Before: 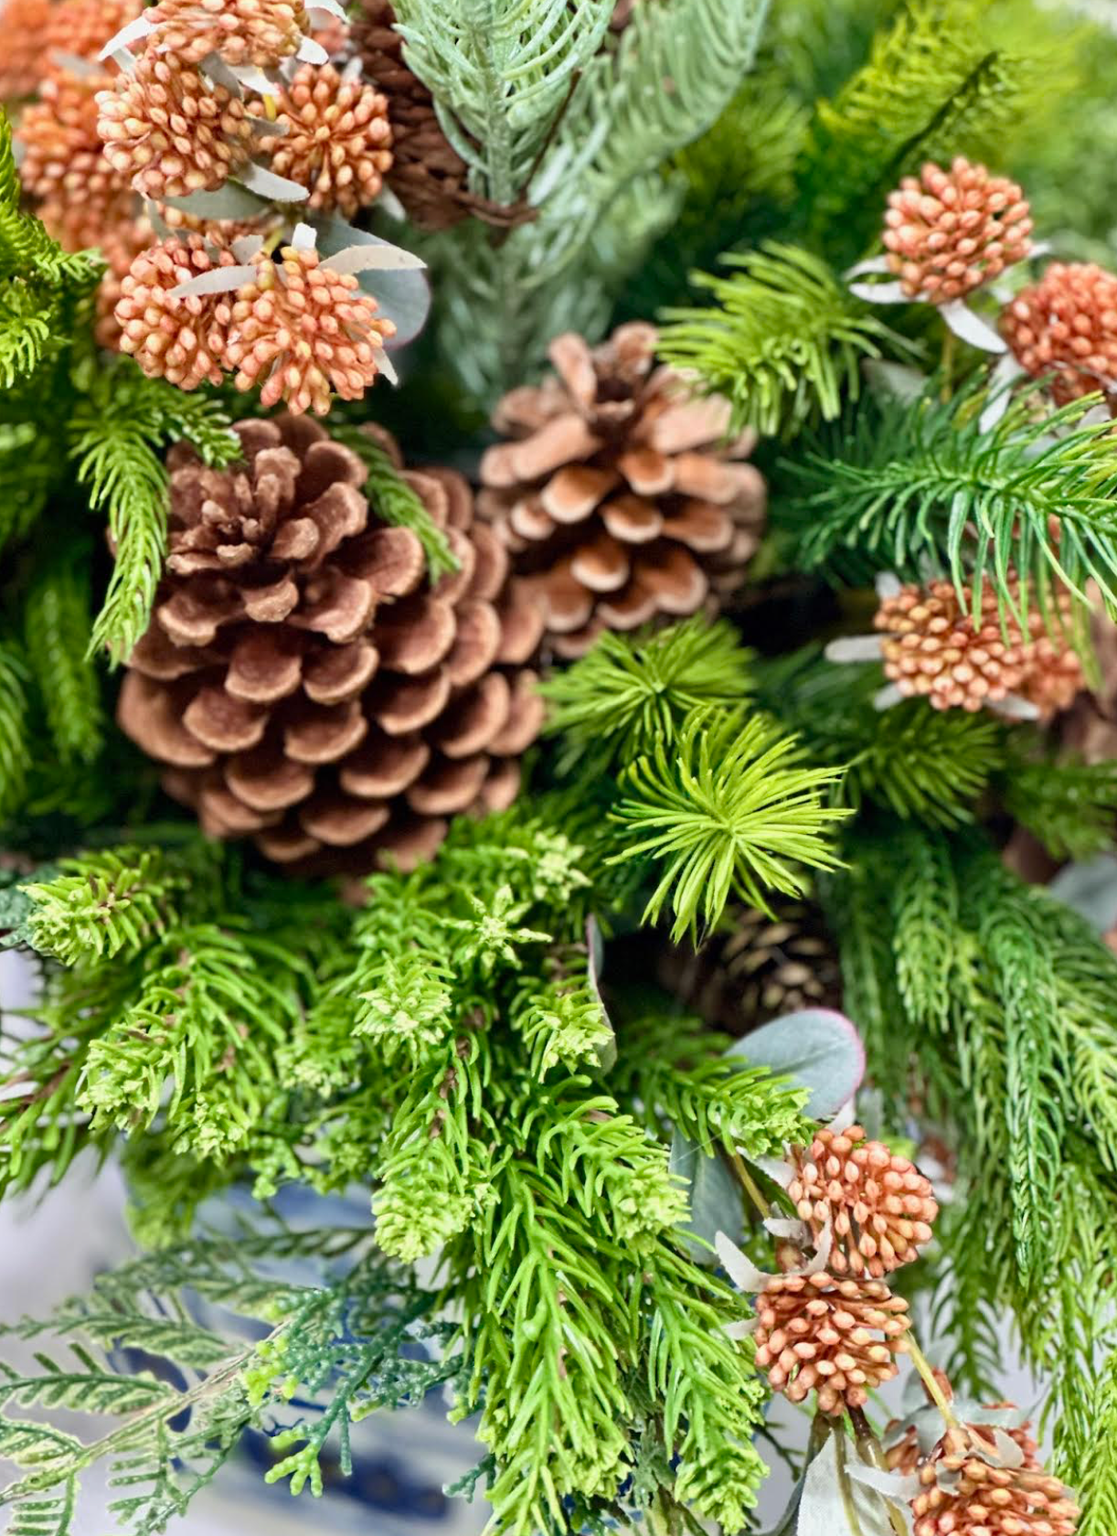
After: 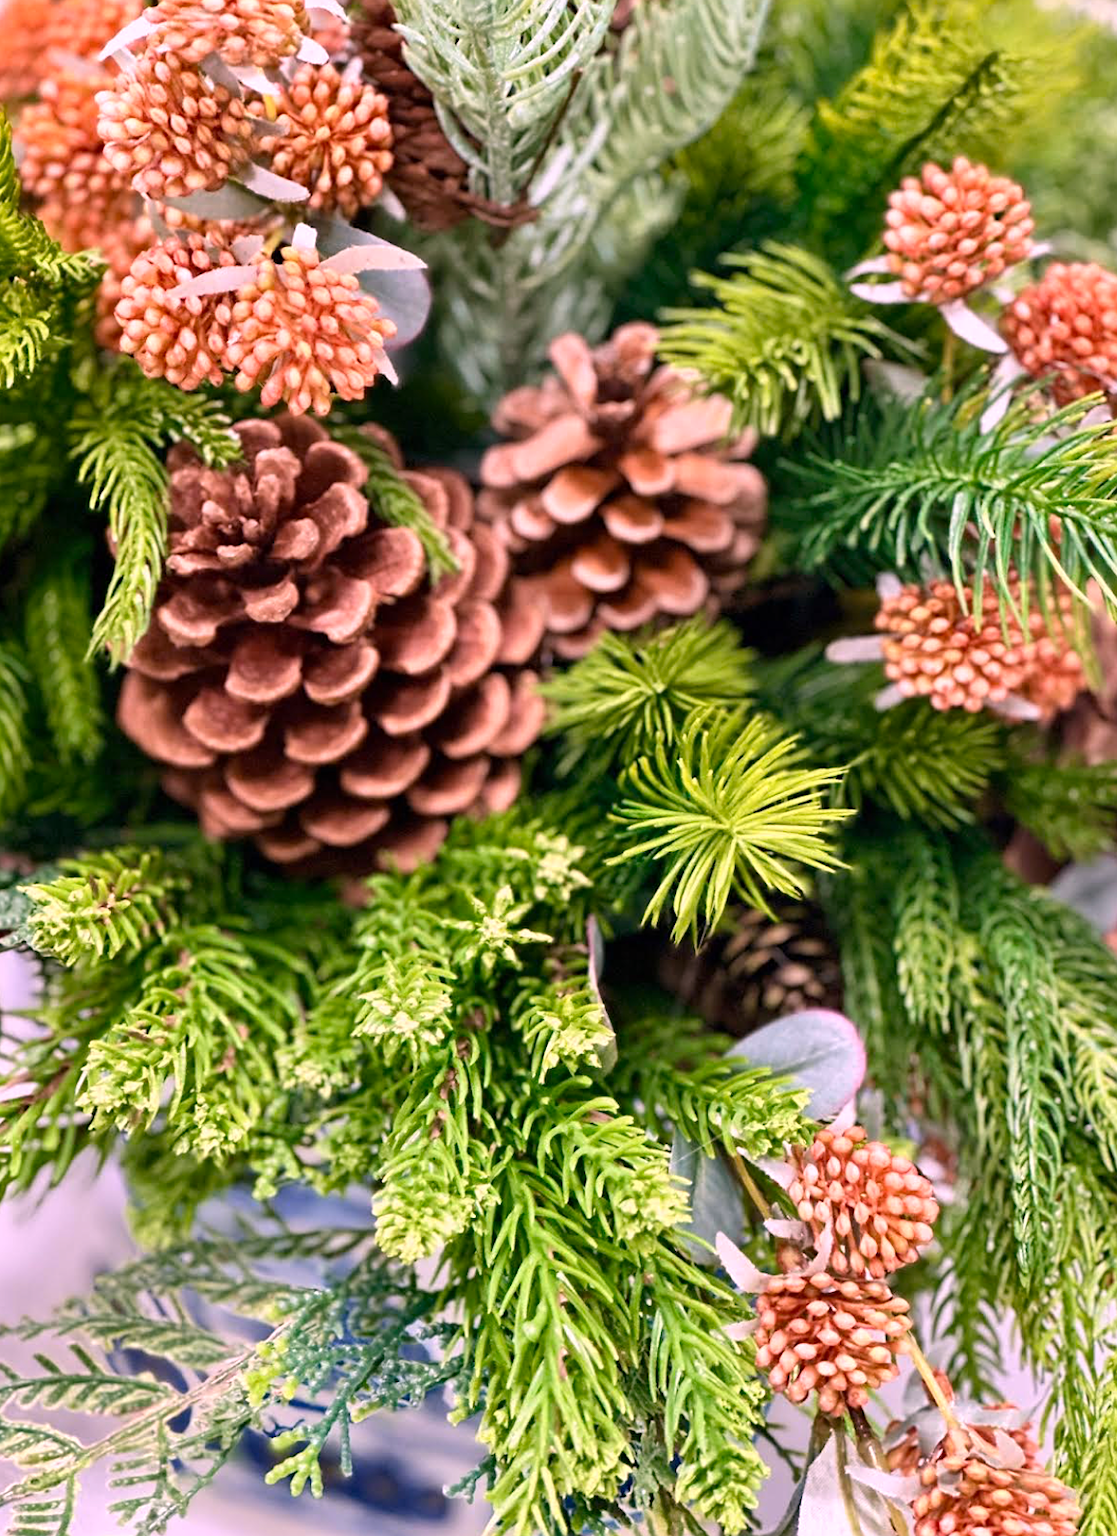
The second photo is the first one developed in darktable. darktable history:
white balance: red 1.188, blue 1.11
sharpen: amount 0.2
